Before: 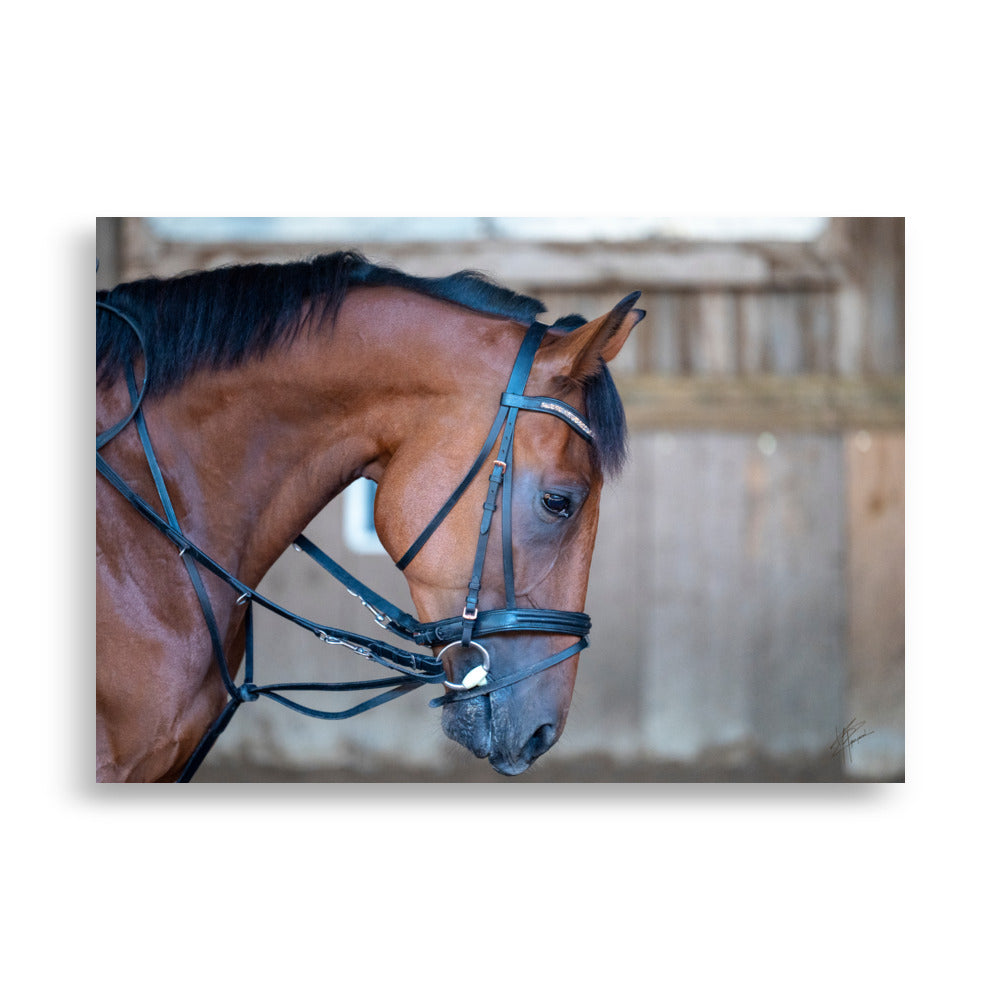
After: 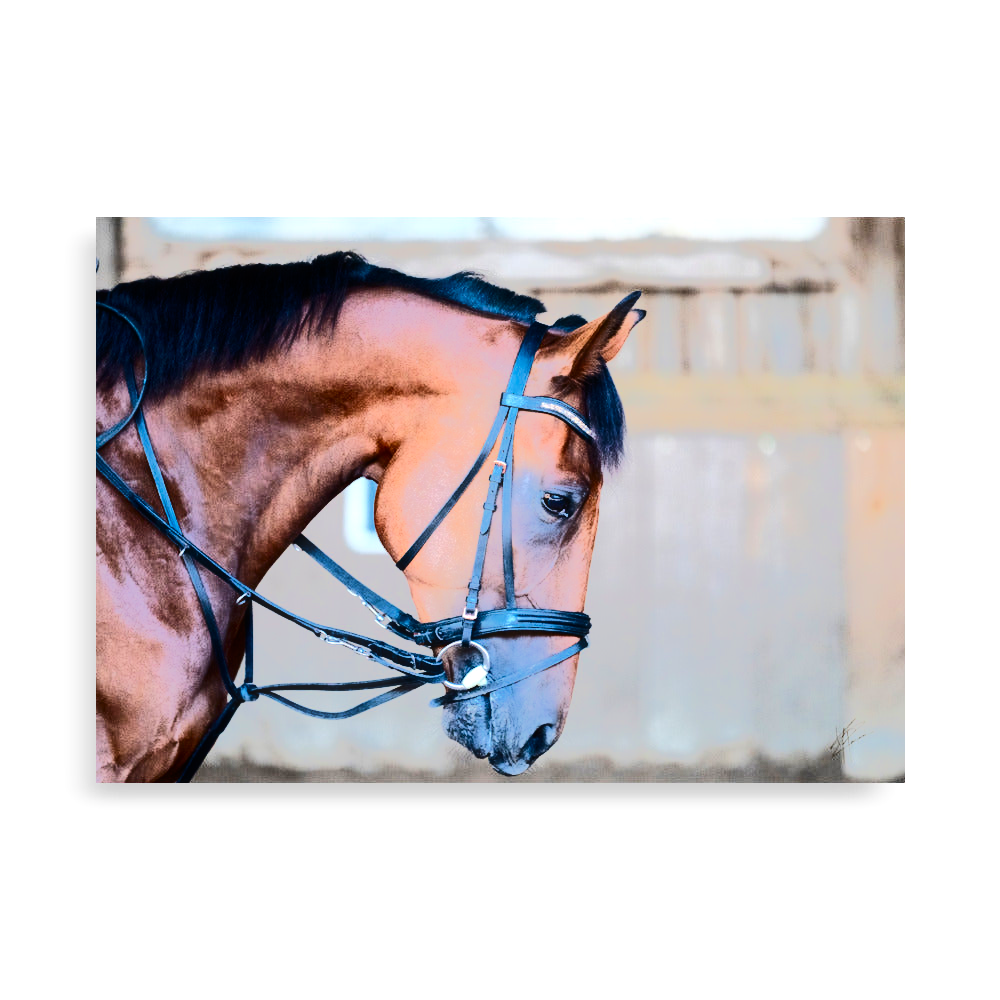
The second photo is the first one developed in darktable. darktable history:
haze removal: strength -0.106, compatibility mode true, adaptive false
tone equalizer: -8 EV -0.505 EV, -7 EV -0.304 EV, -6 EV -0.093 EV, -5 EV 0.376 EV, -4 EV 0.98 EV, -3 EV 0.822 EV, -2 EV -0.011 EV, -1 EV 0.137 EV, +0 EV -0.014 EV, edges refinement/feathering 500, mask exposure compensation -1.57 EV, preserve details no
color balance rgb: power › luminance -14.829%, perceptual saturation grading › global saturation 20%, perceptual saturation grading › highlights -24.879%, perceptual saturation grading › shadows 24.599%
contrast brightness saturation: contrast 0.404, brightness 0.113, saturation 0.214
